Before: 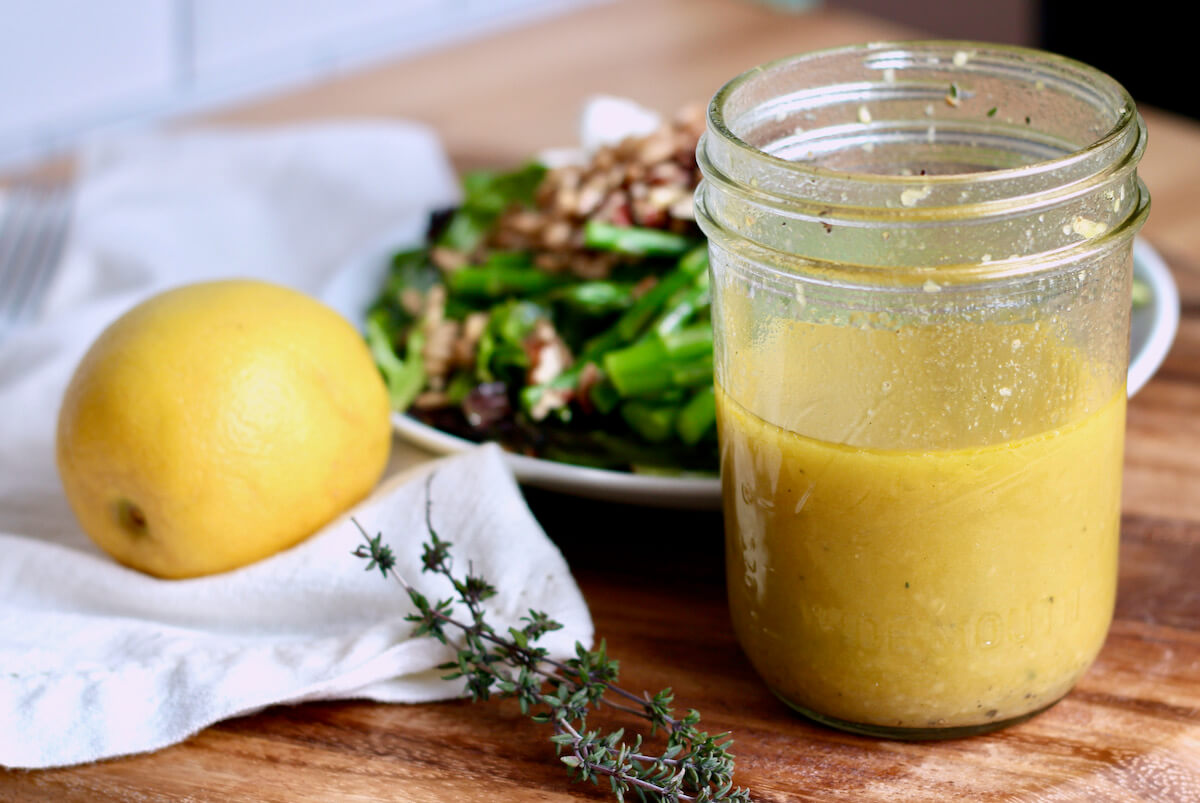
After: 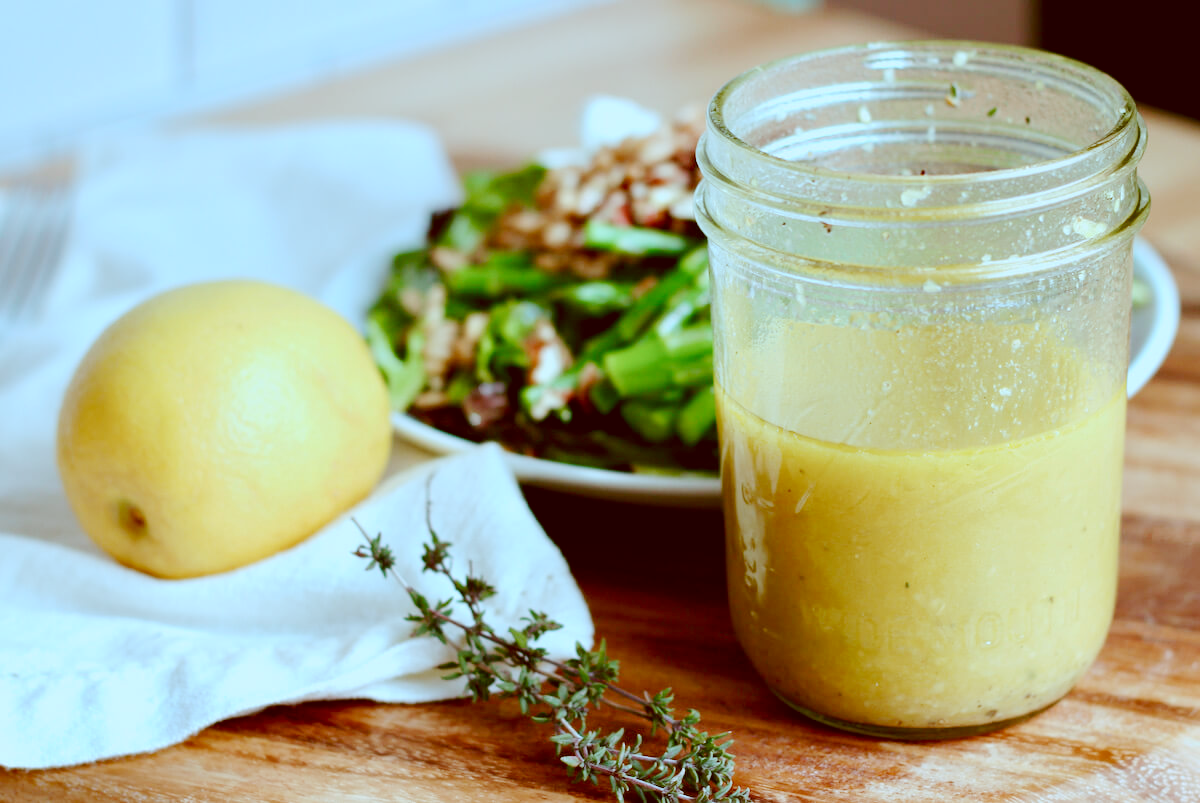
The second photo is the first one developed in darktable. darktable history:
base curve: curves: ch0 [(0, 0) (0.158, 0.273) (0.879, 0.895) (1, 1)], preserve colors none
color correction: highlights a* -14.08, highlights b* -16.07, shadows a* 10.11, shadows b* 30.11
